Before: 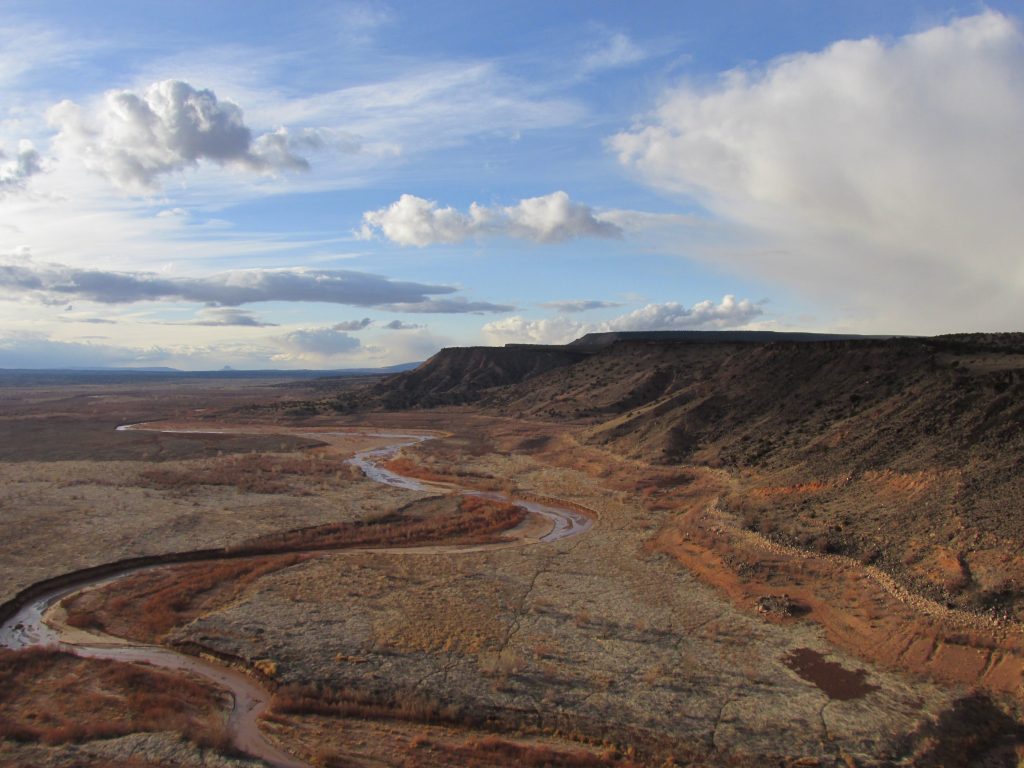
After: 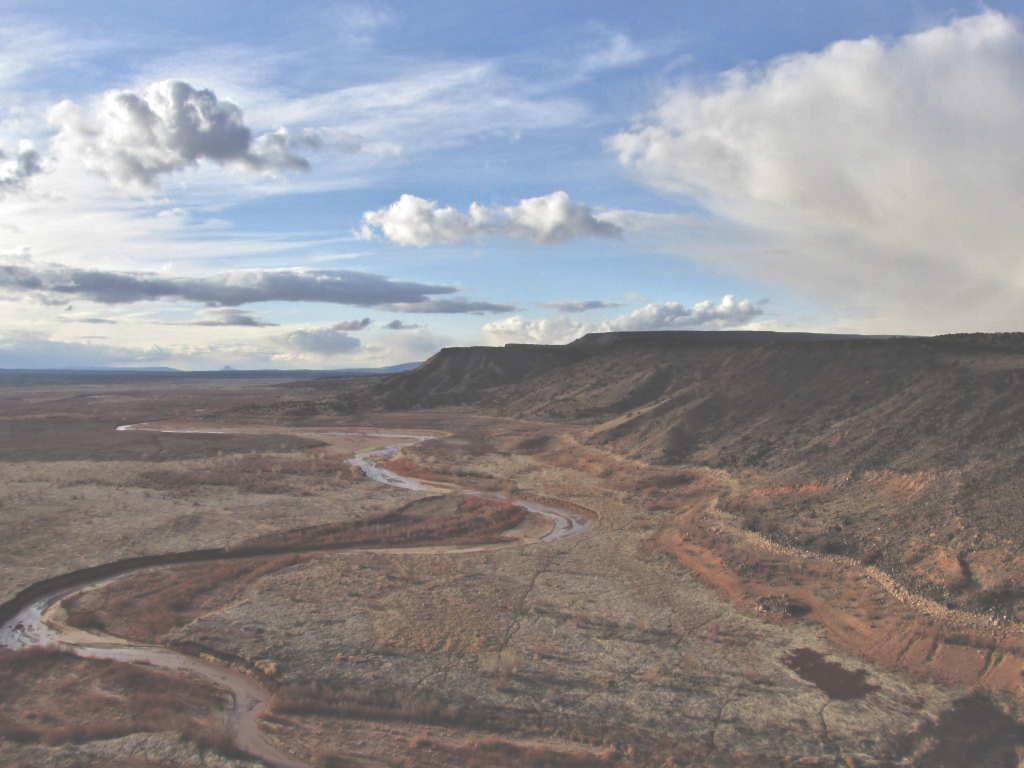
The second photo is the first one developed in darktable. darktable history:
tone equalizer: on, module defaults
exposure: black level correction -0.087, compensate highlight preservation false
contrast equalizer: octaves 7, y [[0.511, 0.558, 0.631, 0.632, 0.559, 0.512], [0.5 ×6], [0.507, 0.559, 0.627, 0.644, 0.647, 0.647], [0 ×6], [0 ×6]]
